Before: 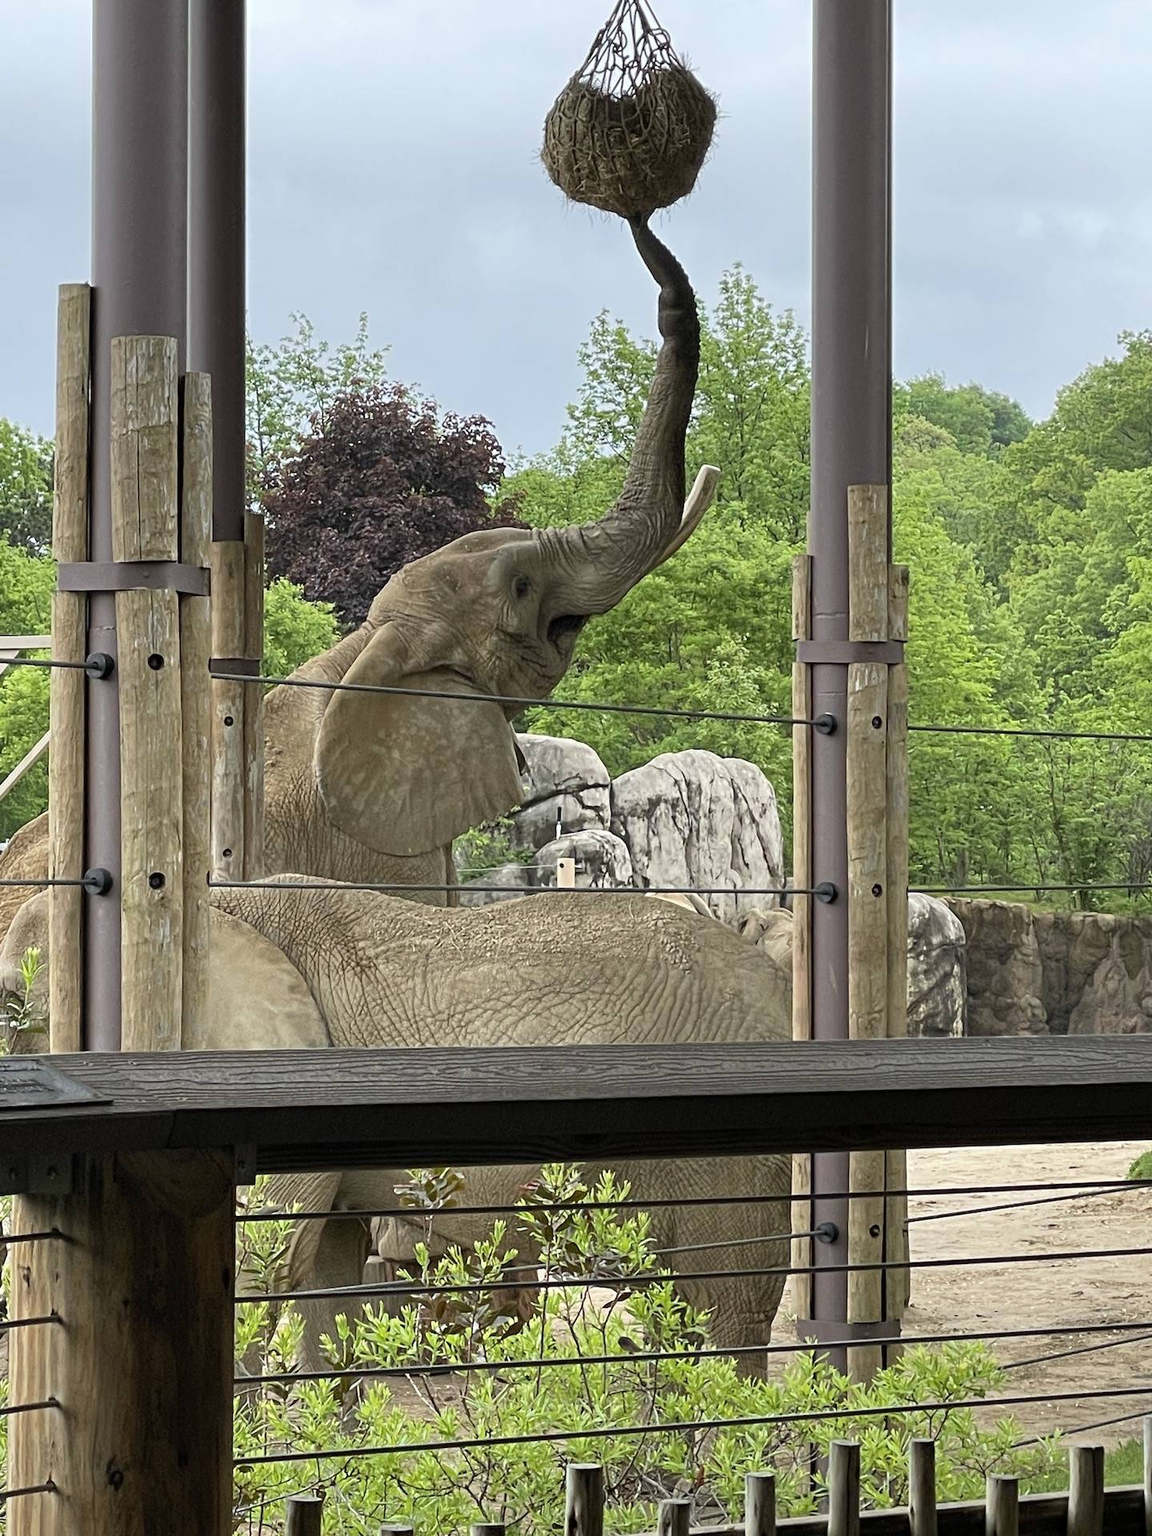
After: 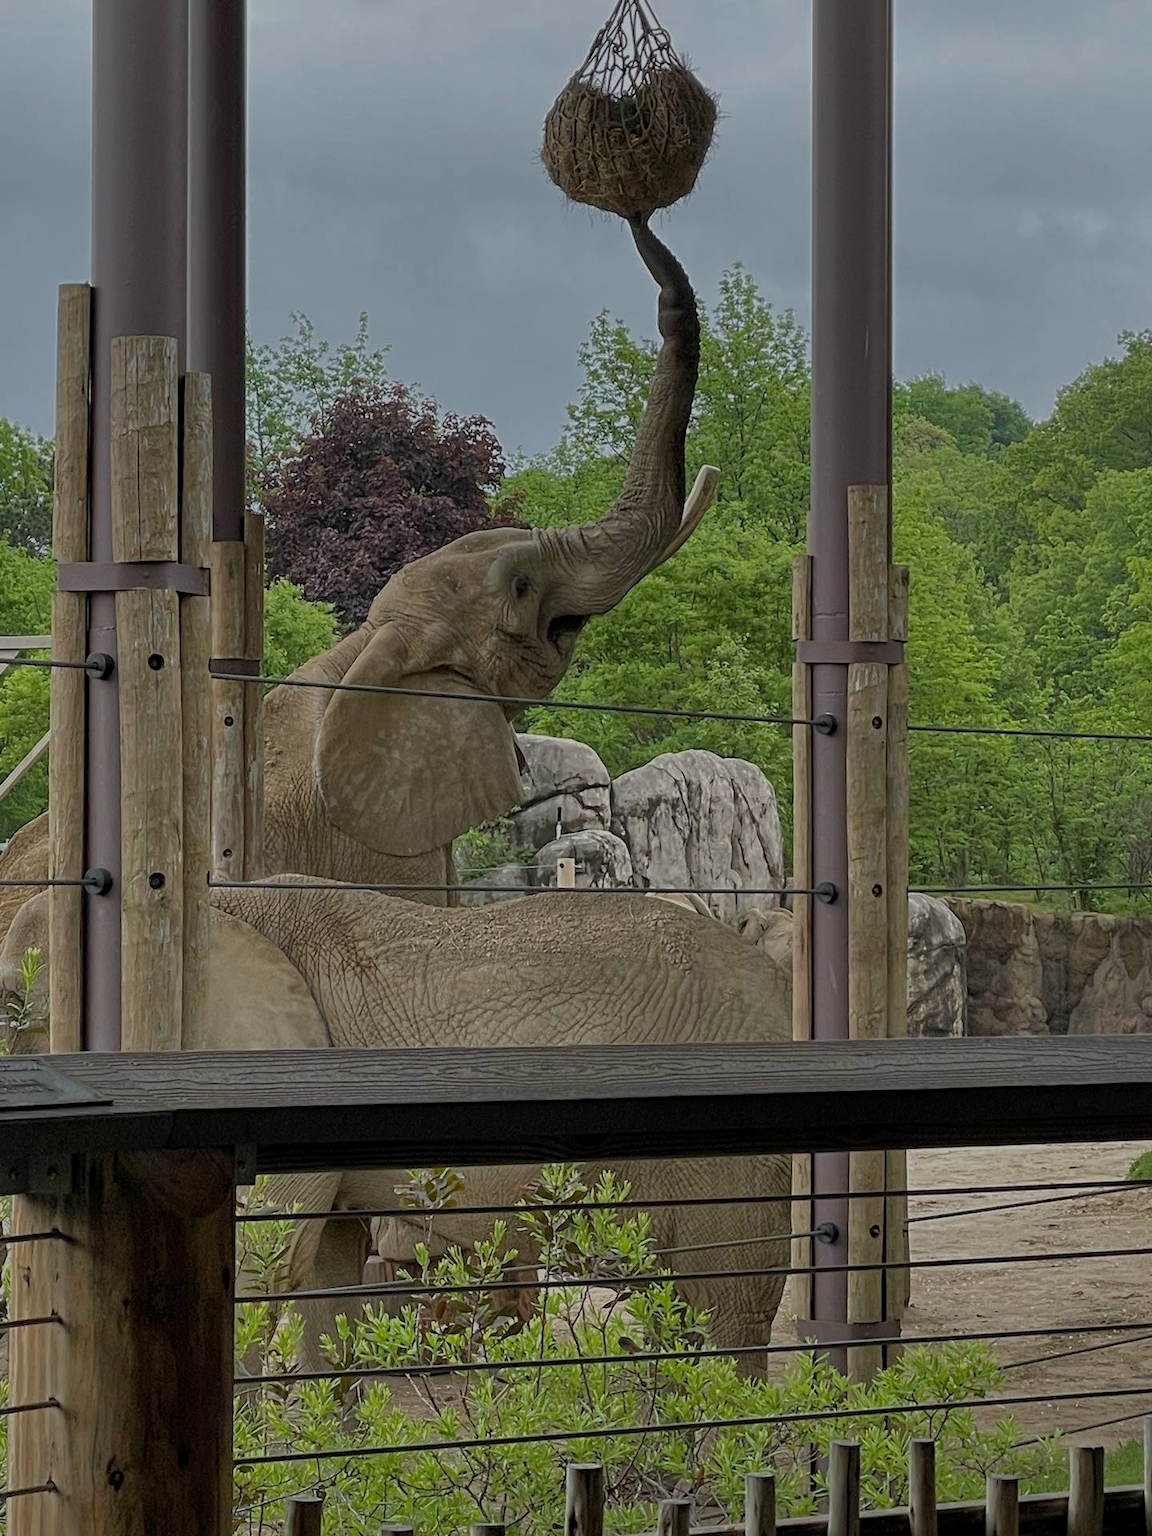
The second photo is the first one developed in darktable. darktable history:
tone equalizer: on, module defaults
base curve: curves: ch0 [(0, 0) (0.841, 0.609) (1, 1)]
local contrast: highlights 100%, shadows 100%, detail 120%, midtone range 0.2
exposure: exposure -0.36 EV, compensate highlight preservation false
shadows and highlights: on, module defaults
